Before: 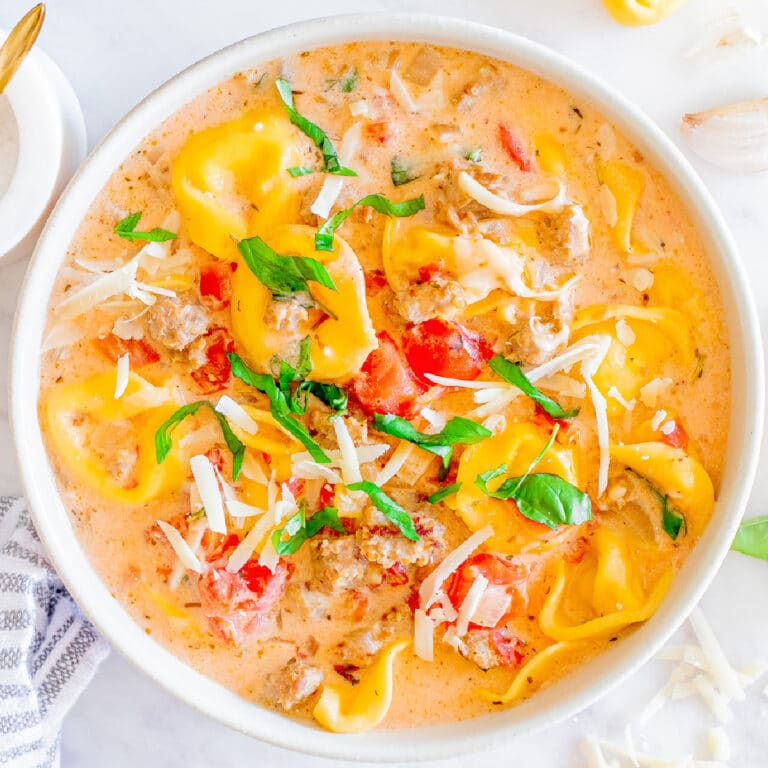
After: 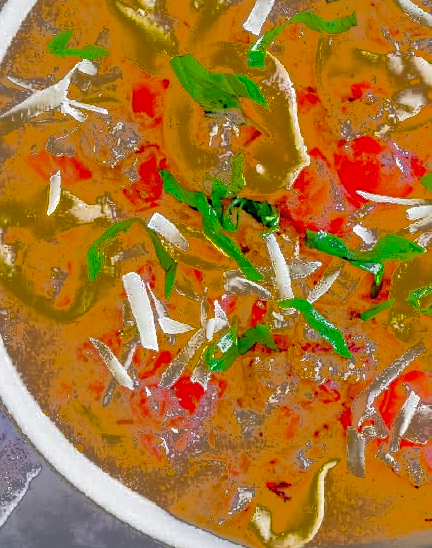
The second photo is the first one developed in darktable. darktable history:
shadows and highlights: shadows -19.91, highlights -73.15
crop: left 8.966%, top 23.852%, right 34.699%, bottom 4.703%
sharpen: on, module defaults
fill light: exposure -0.73 EV, center 0.69, width 2.2
